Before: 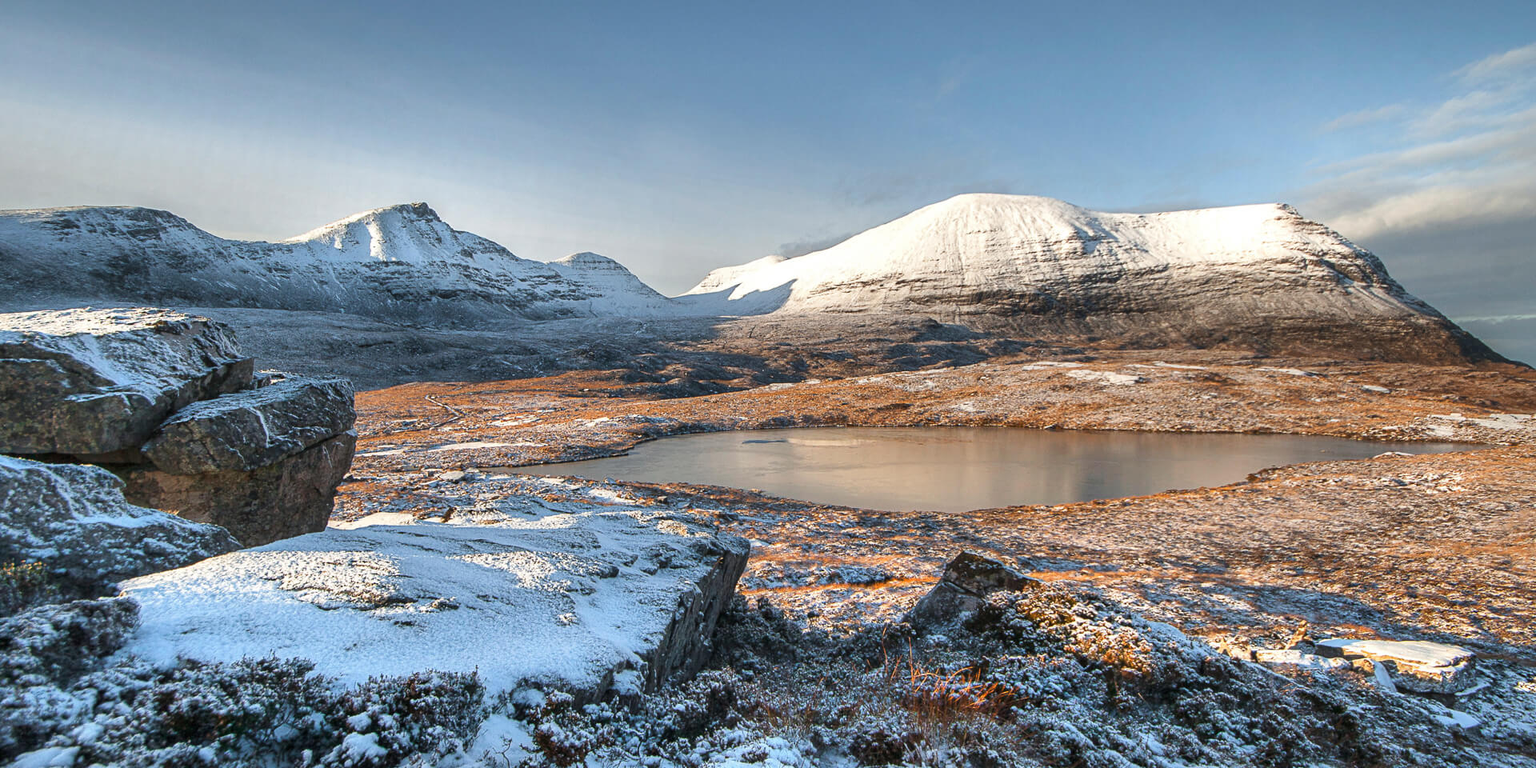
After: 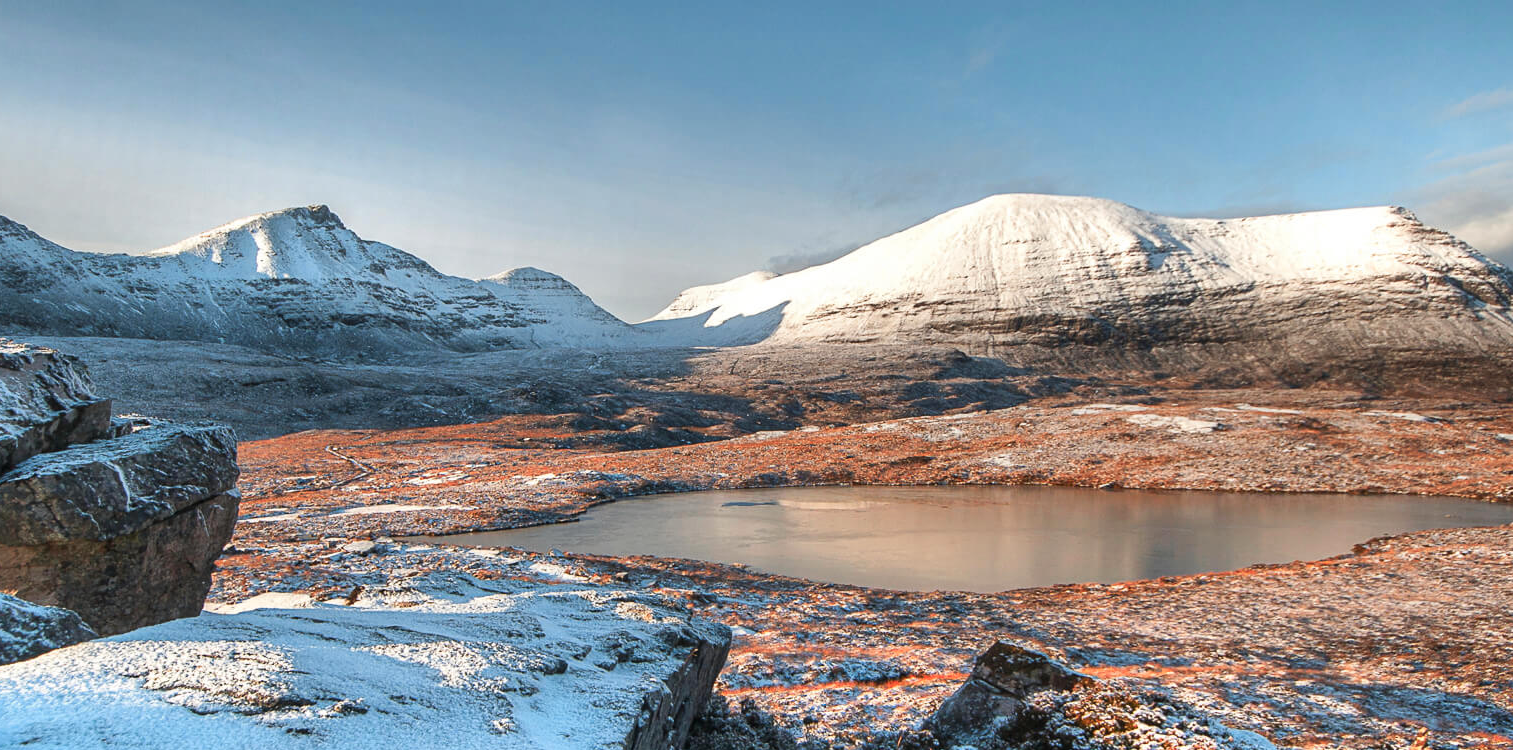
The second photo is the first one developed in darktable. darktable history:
crop and rotate: left 10.77%, top 5.1%, right 10.41%, bottom 16.76%
color zones: curves: ch1 [(0.29, 0.492) (0.373, 0.185) (0.509, 0.481)]; ch2 [(0.25, 0.462) (0.749, 0.457)], mix 40.67%
